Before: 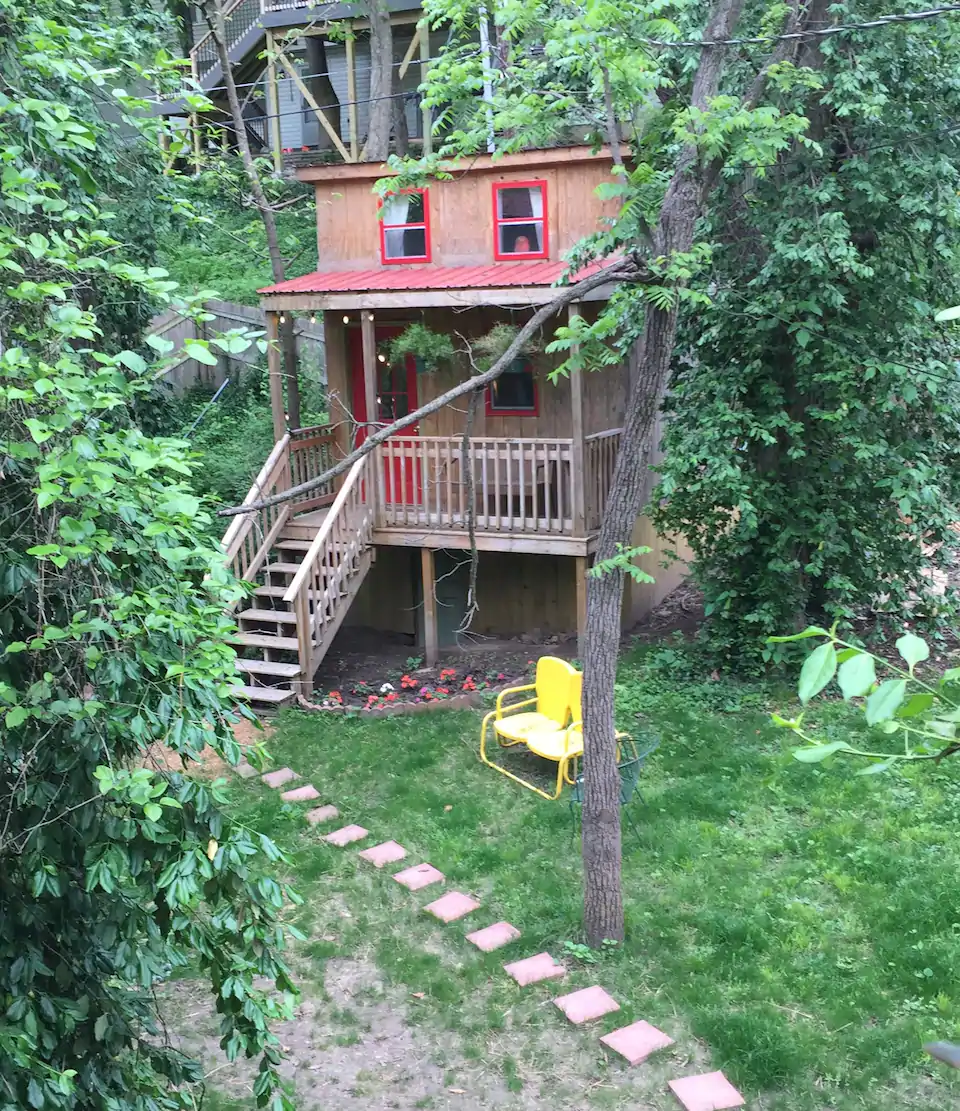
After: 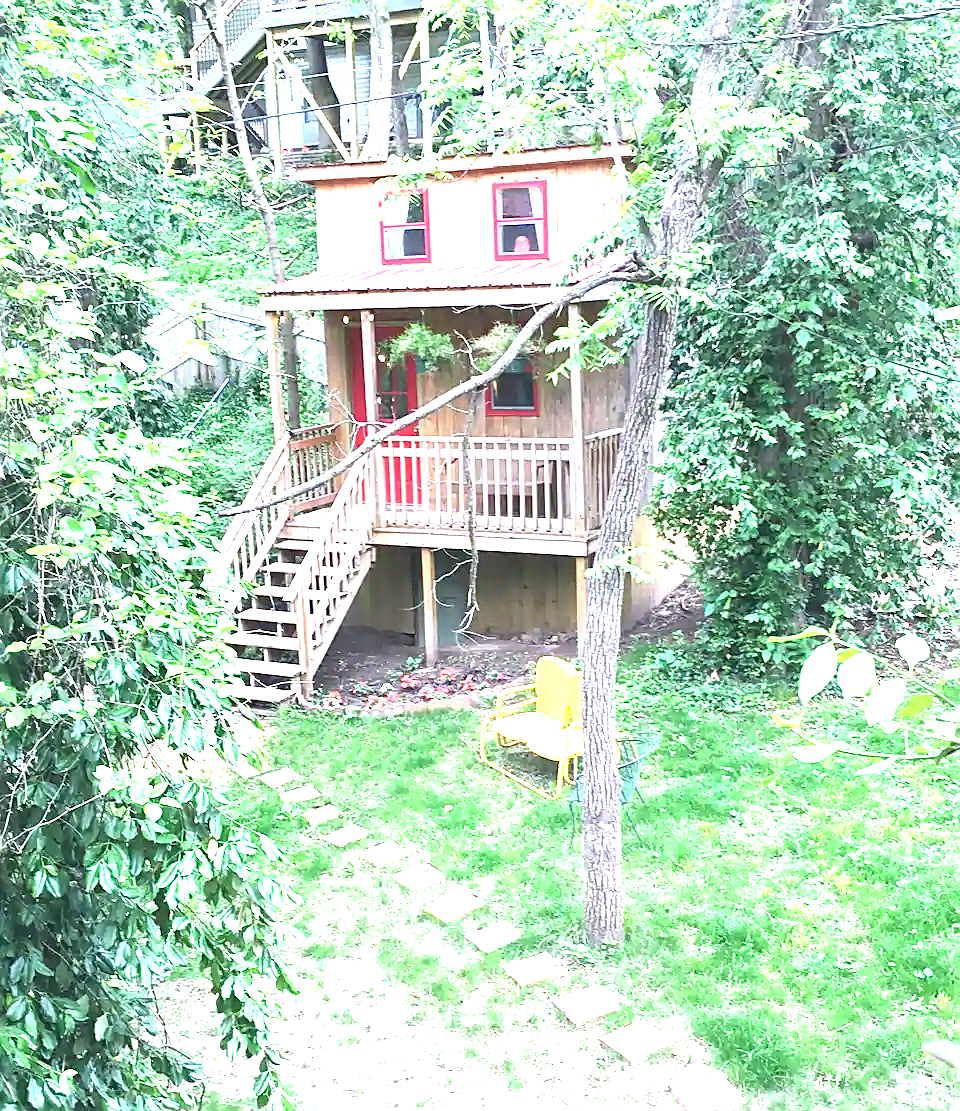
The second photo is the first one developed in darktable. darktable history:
sharpen: on, module defaults
exposure: black level correction 0, exposure 2.102 EV, compensate highlight preservation false
